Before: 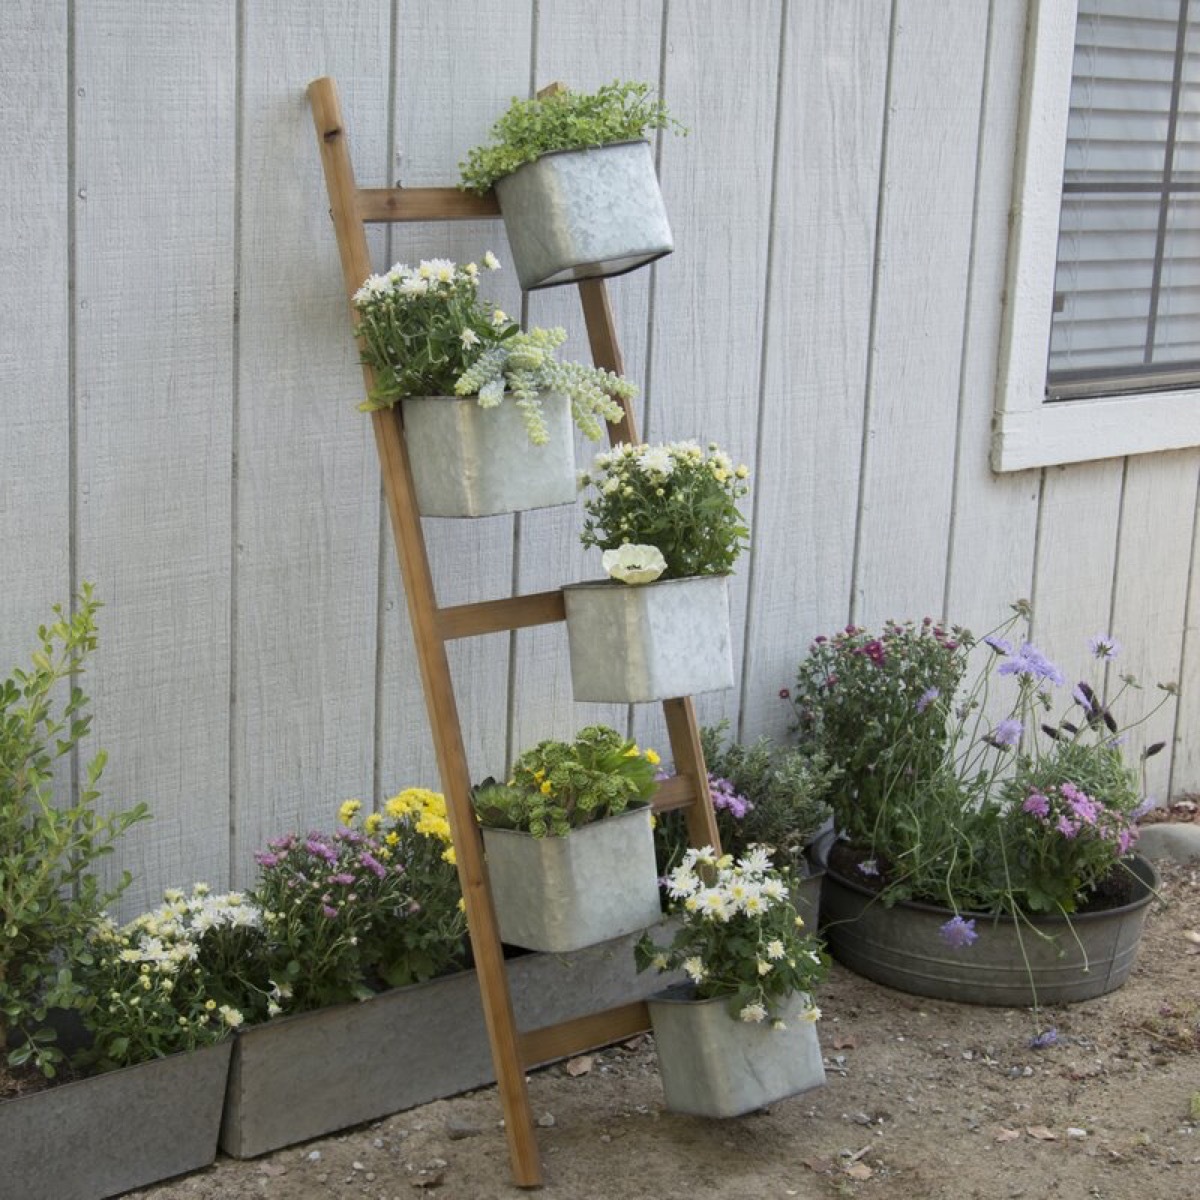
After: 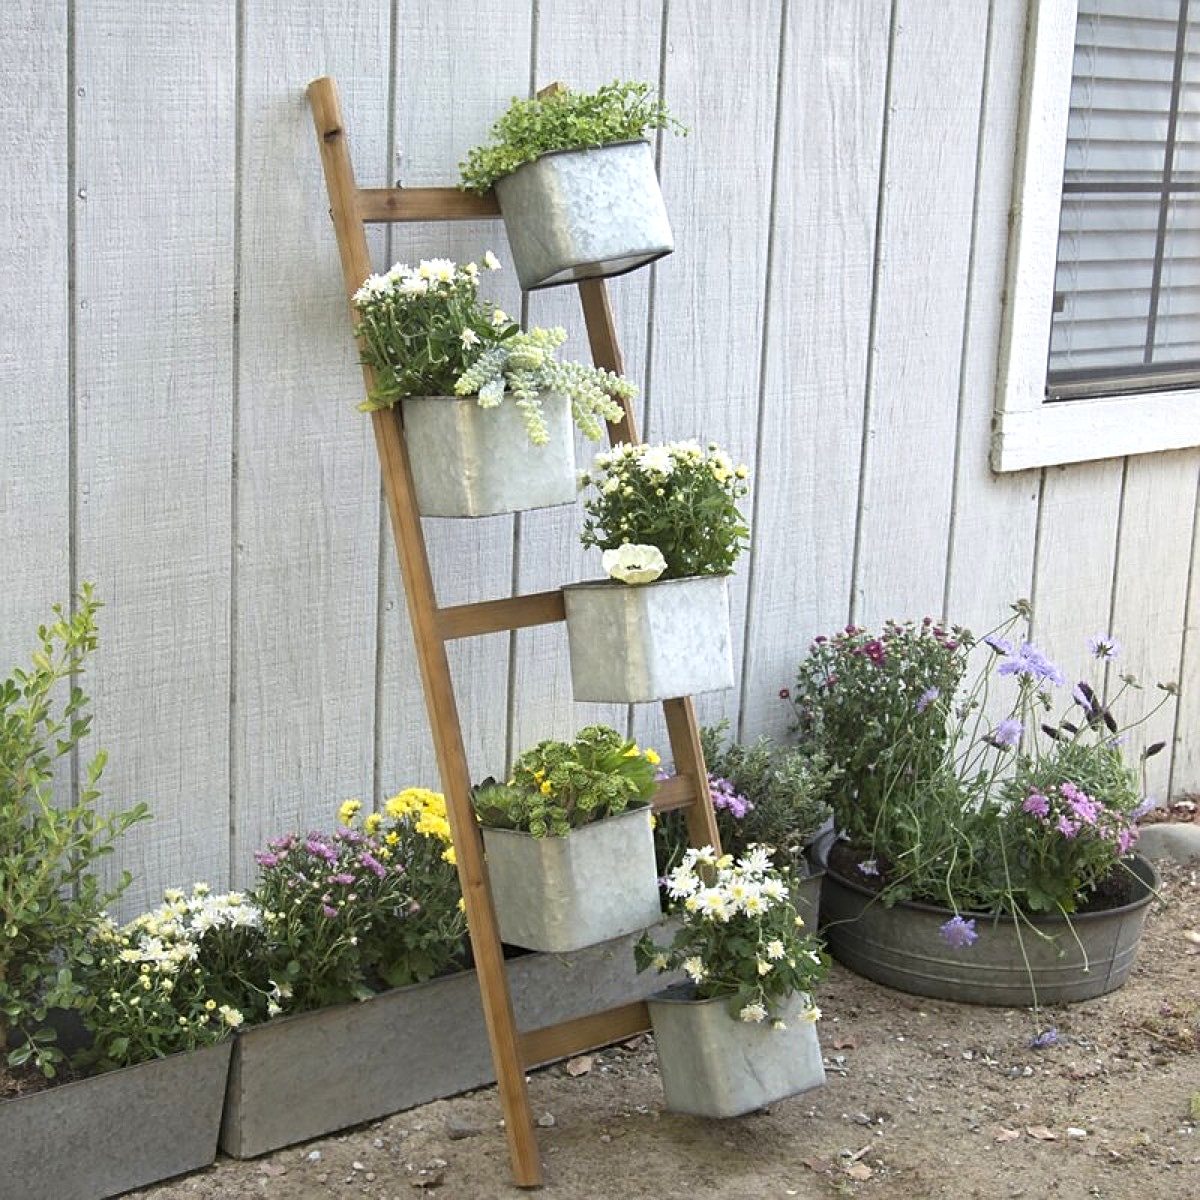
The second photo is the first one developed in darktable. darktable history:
exposure: black level correction -0.001, exposure 0.544 EV, compensate highlight preservation false
shadows and highlights: shadows 29.78, highlights -30.29, low approximation 0.01, soften with gaussian
sharpen: on, module defaults
